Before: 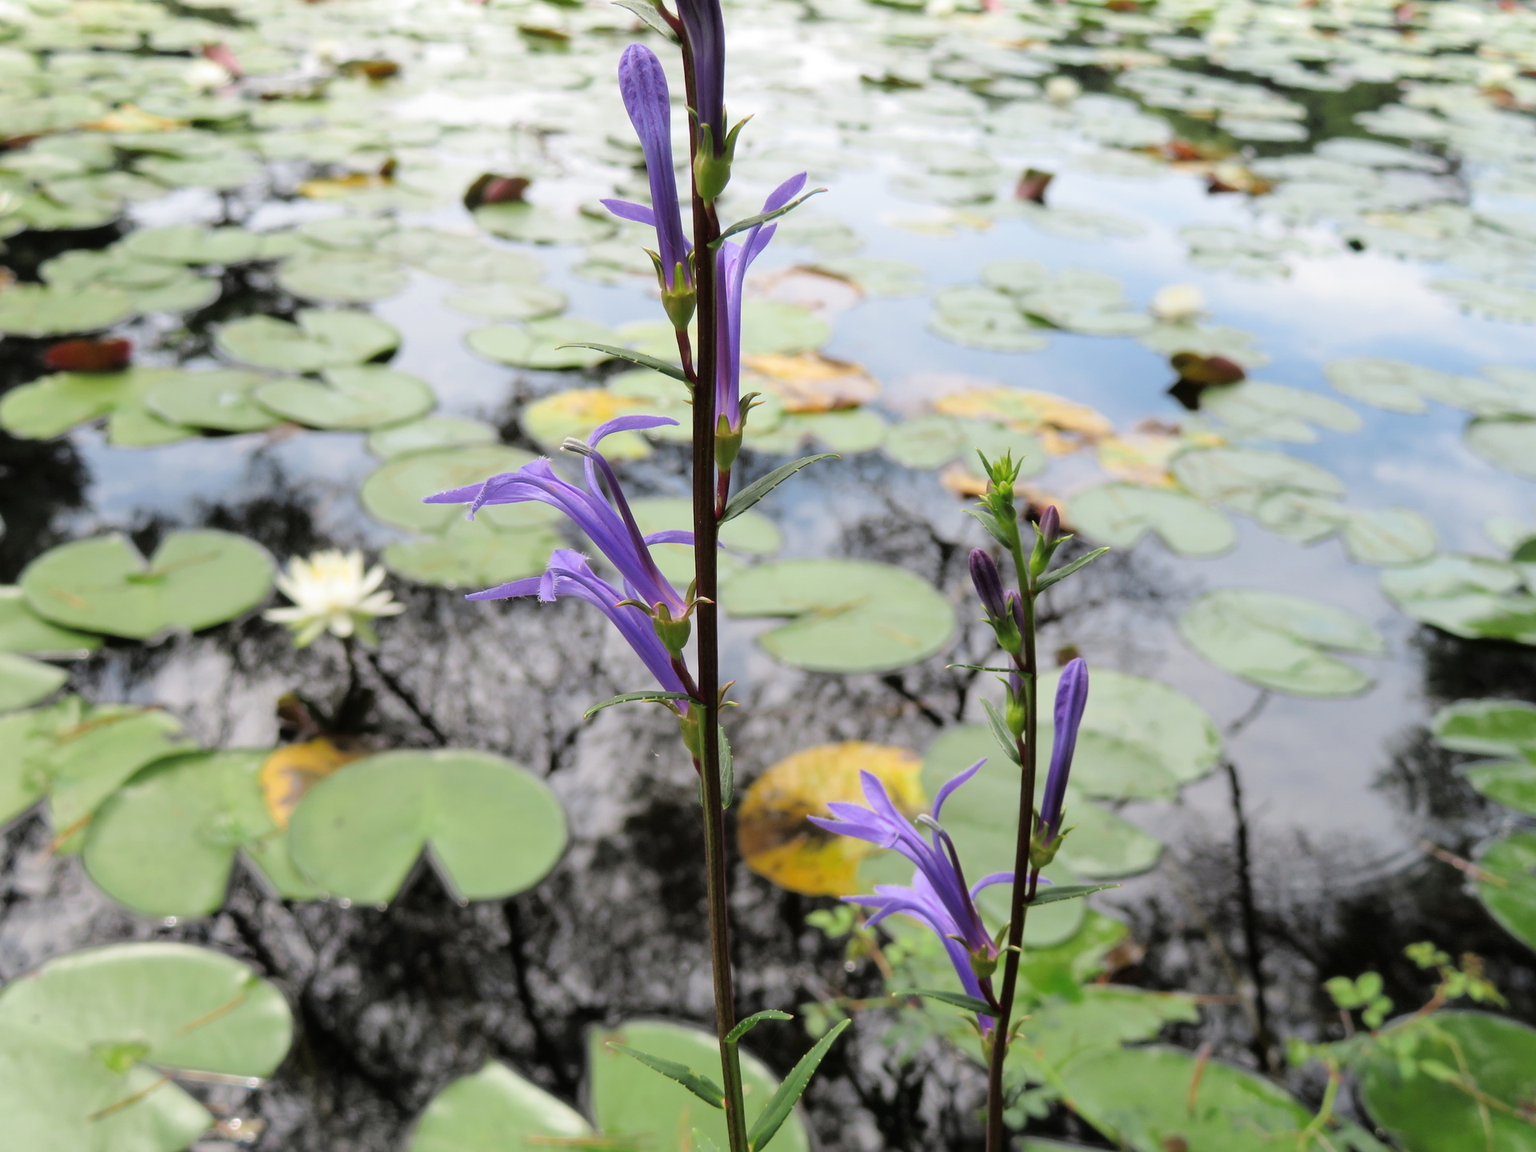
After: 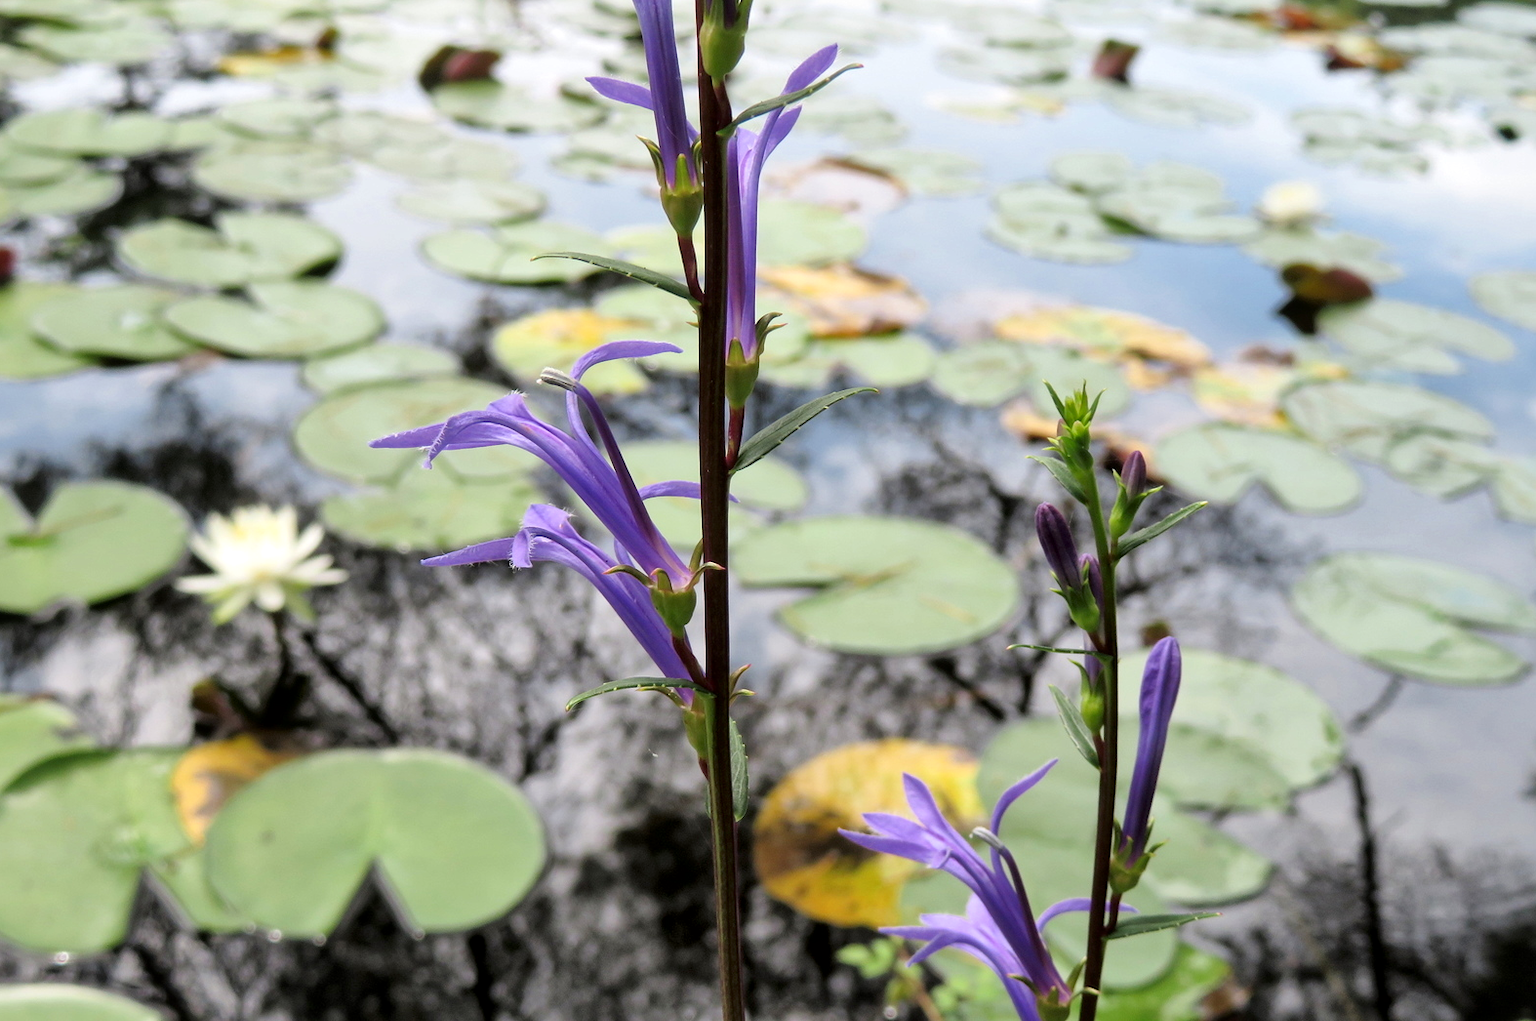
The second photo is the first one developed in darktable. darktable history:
crop: left 7.856%, top 11.836%, right 10.12%, bottom 15.387%
local contrast: mode bilateral grid, contrast 20, coarseness 50, detail 150%, midtone range 0.2
contrast brightness saturation: contrast 0.08, saturation 0.02
